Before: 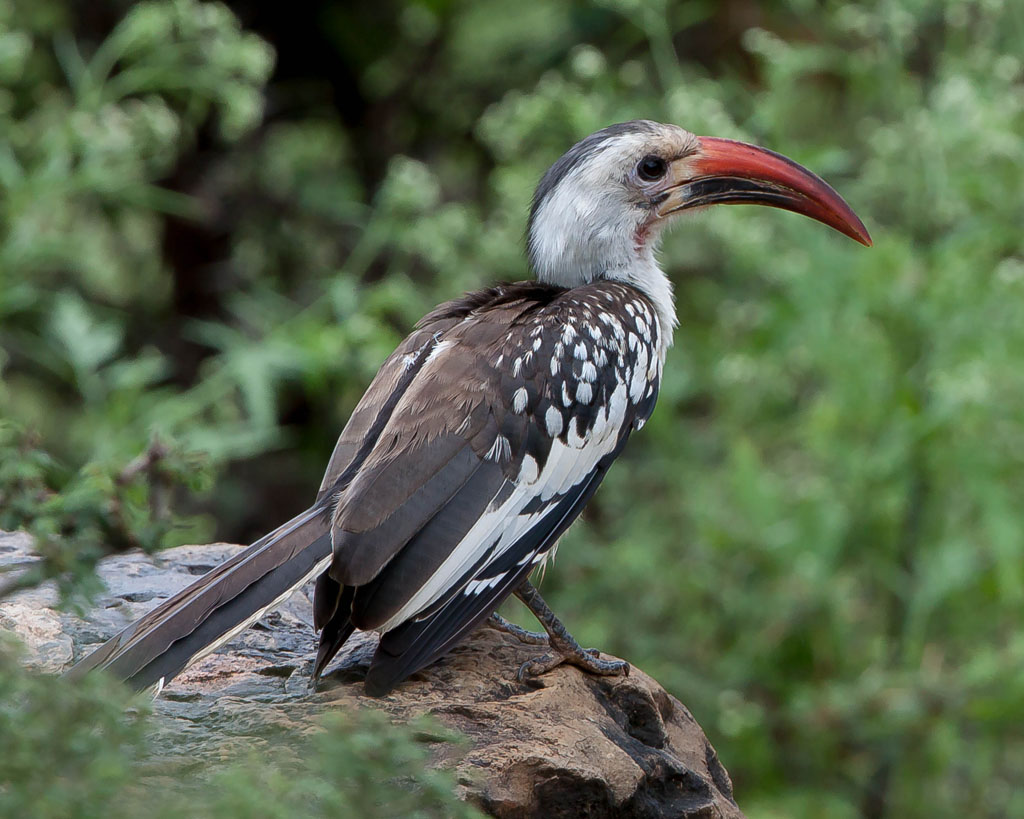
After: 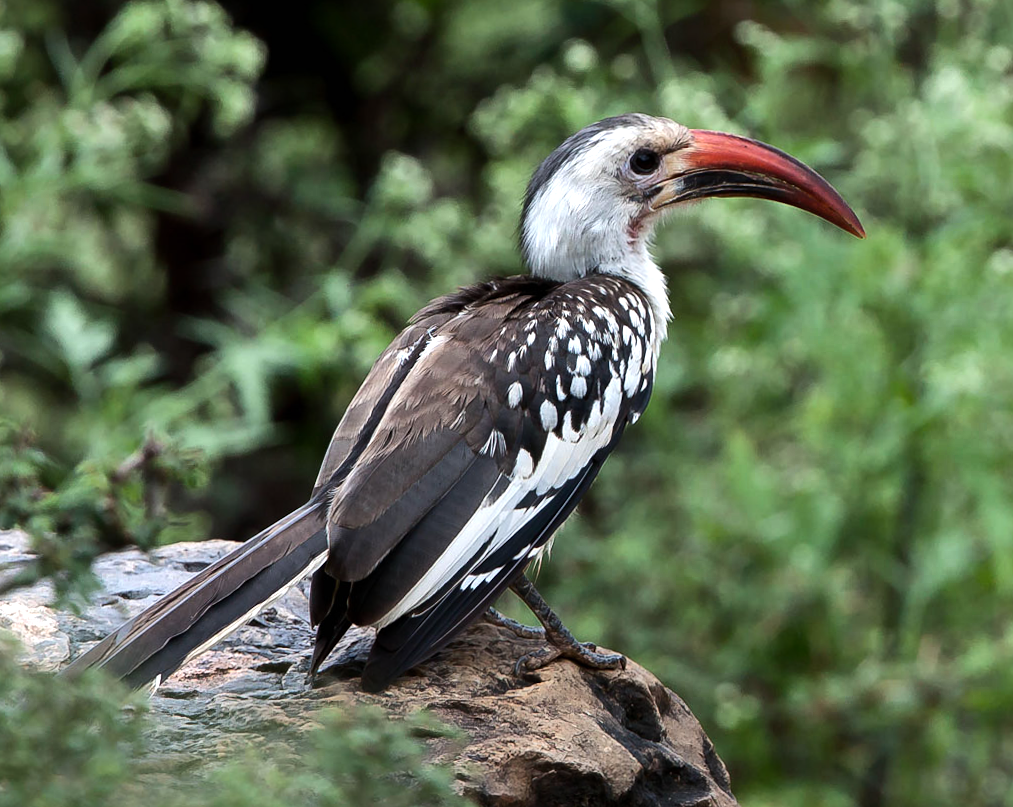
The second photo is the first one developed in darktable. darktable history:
tone equalizer: -8 EV -0.75 EV, -7 EV -0.7 EV, -6 EV -0.6 EV, -5 EV -0.4 EV, -3 EV 0.4 EV, -2 EV 0.6 EV, -1 EV 0.7 EV, +0 EV 0.75 EV, edges refinement/feathering 500, mask exposure compensation -1.57 EV, preserve details no
rotate and perspective: rotation -0.45°, automatic cropping original format, crop left 0.008, crop right 0.992, crop top 0.012, crop bottom 0.988
